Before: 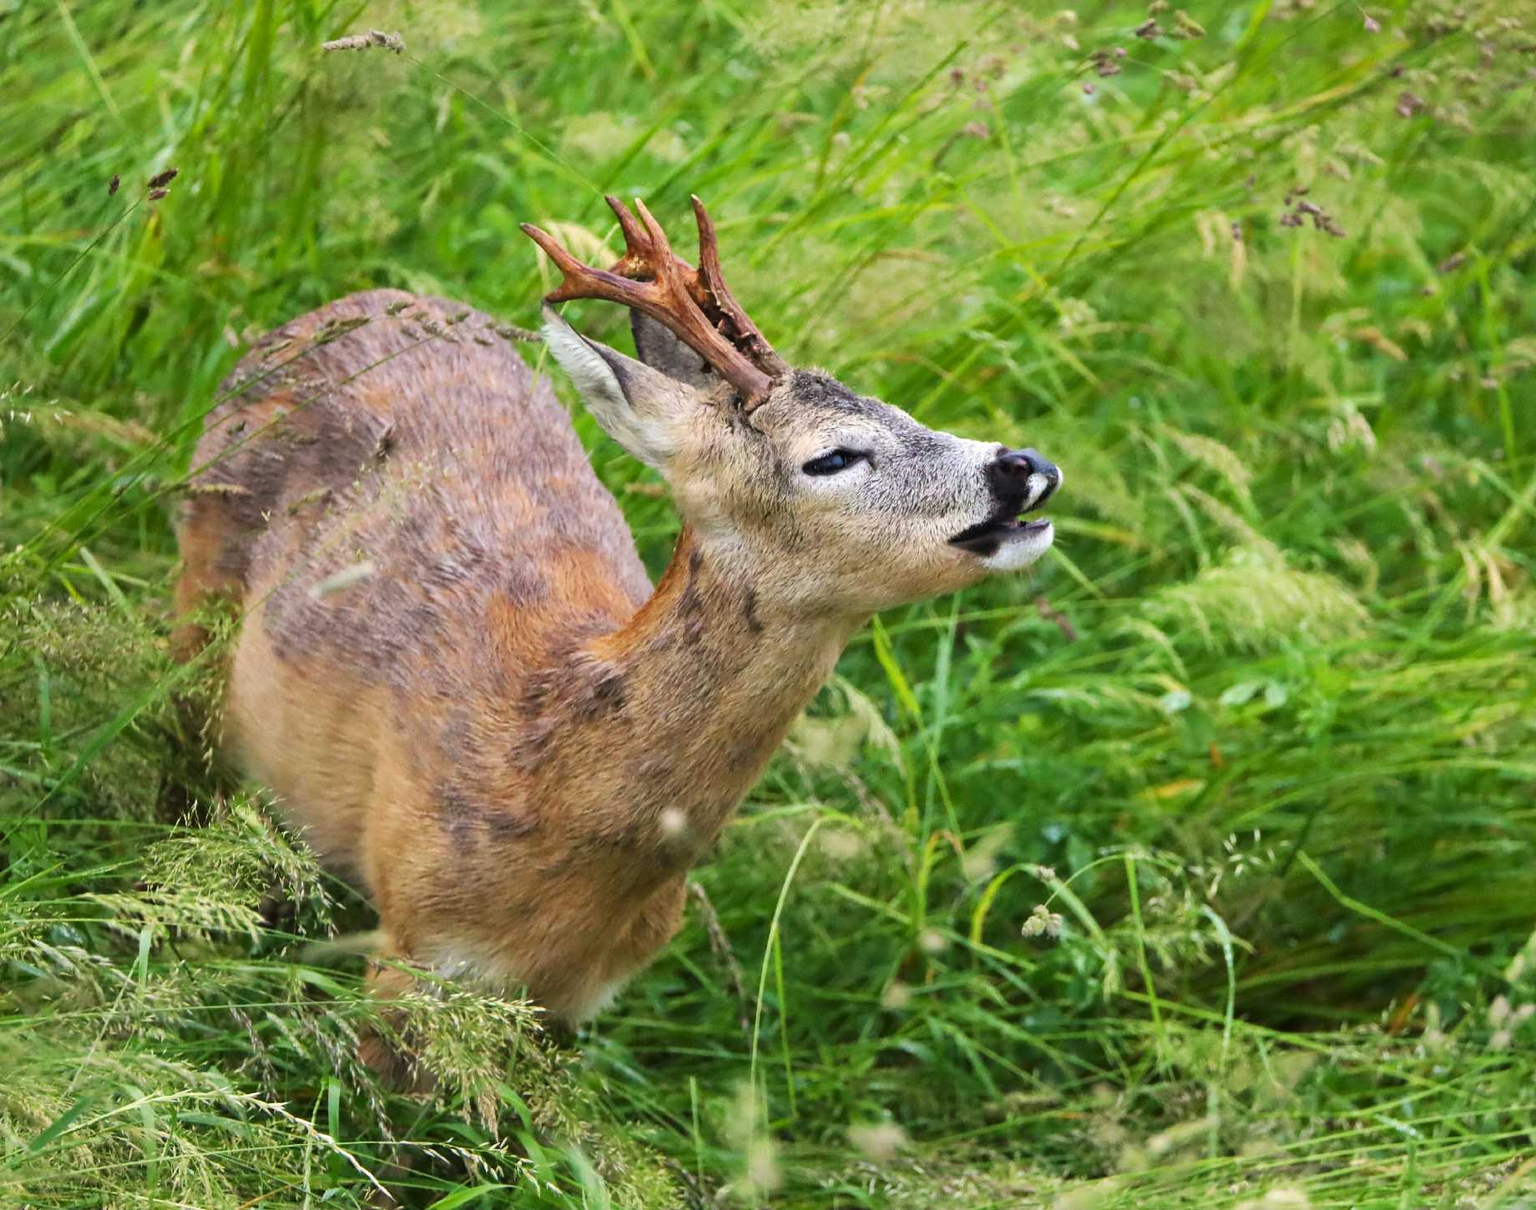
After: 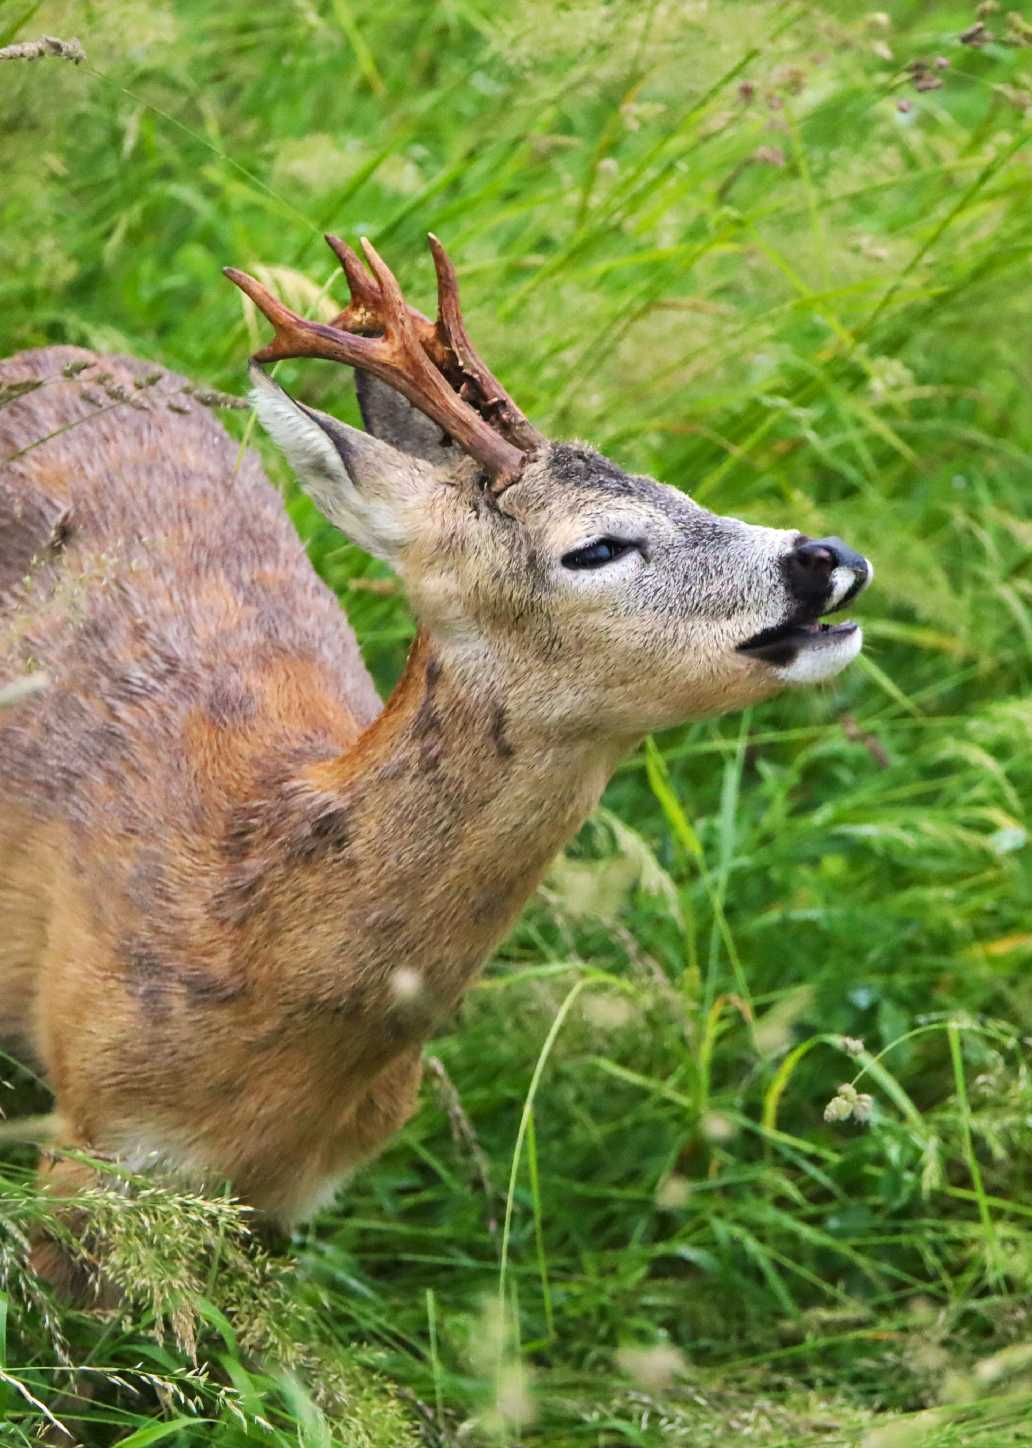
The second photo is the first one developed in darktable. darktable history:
crop: left 21.79%, right 22.079%, bottom 0%
